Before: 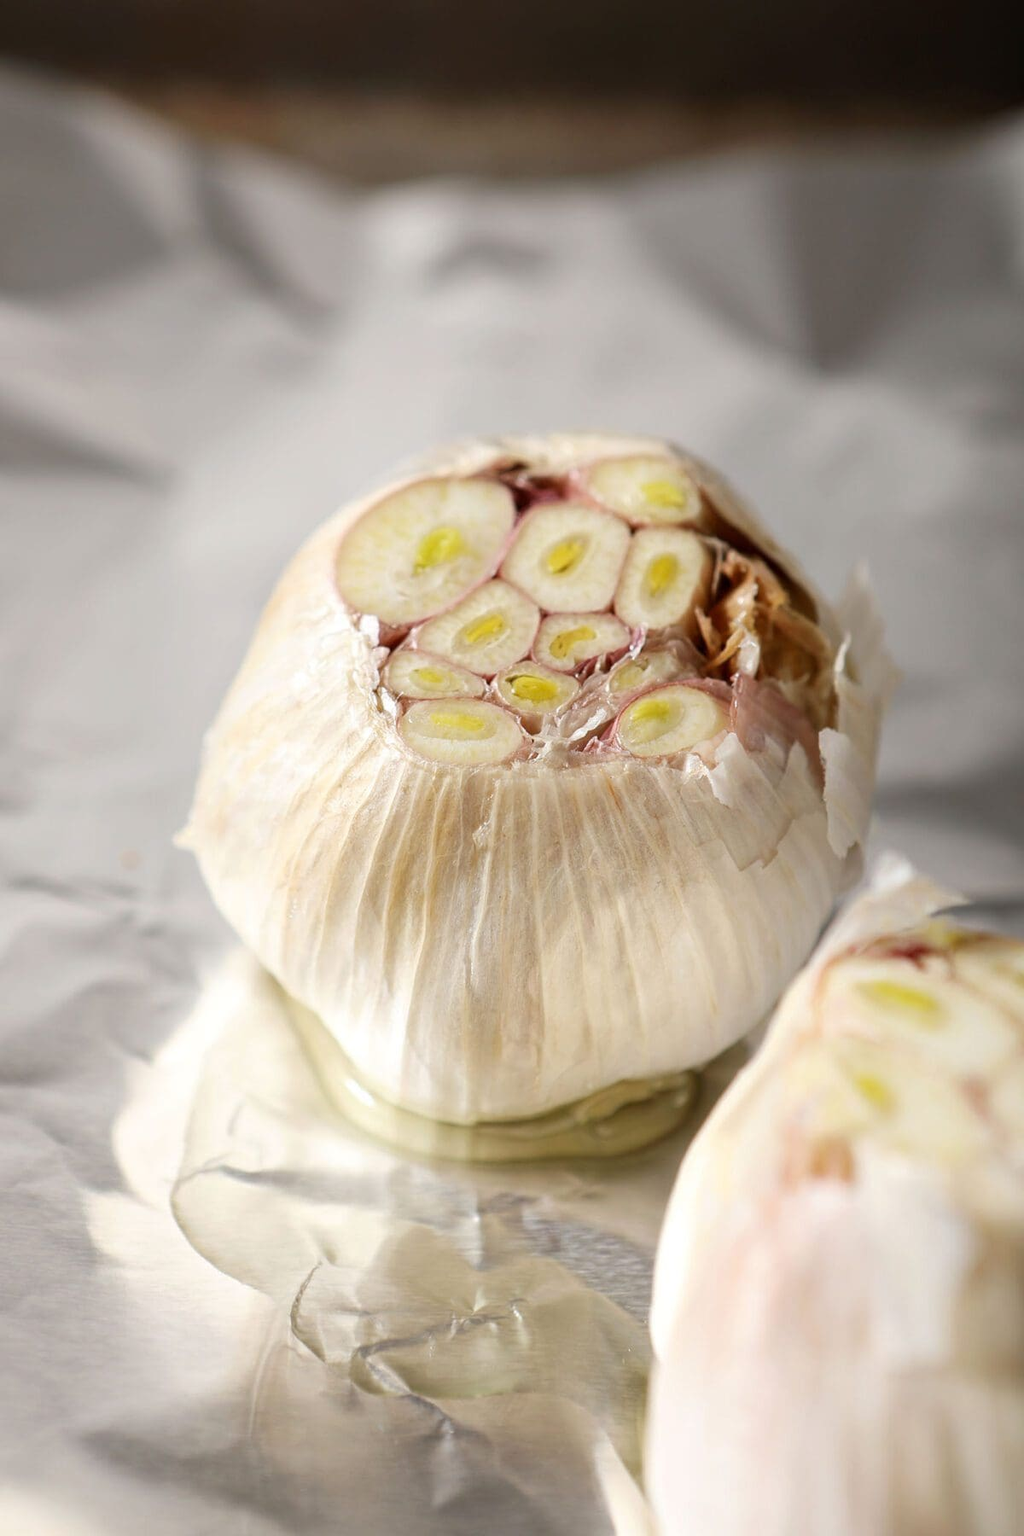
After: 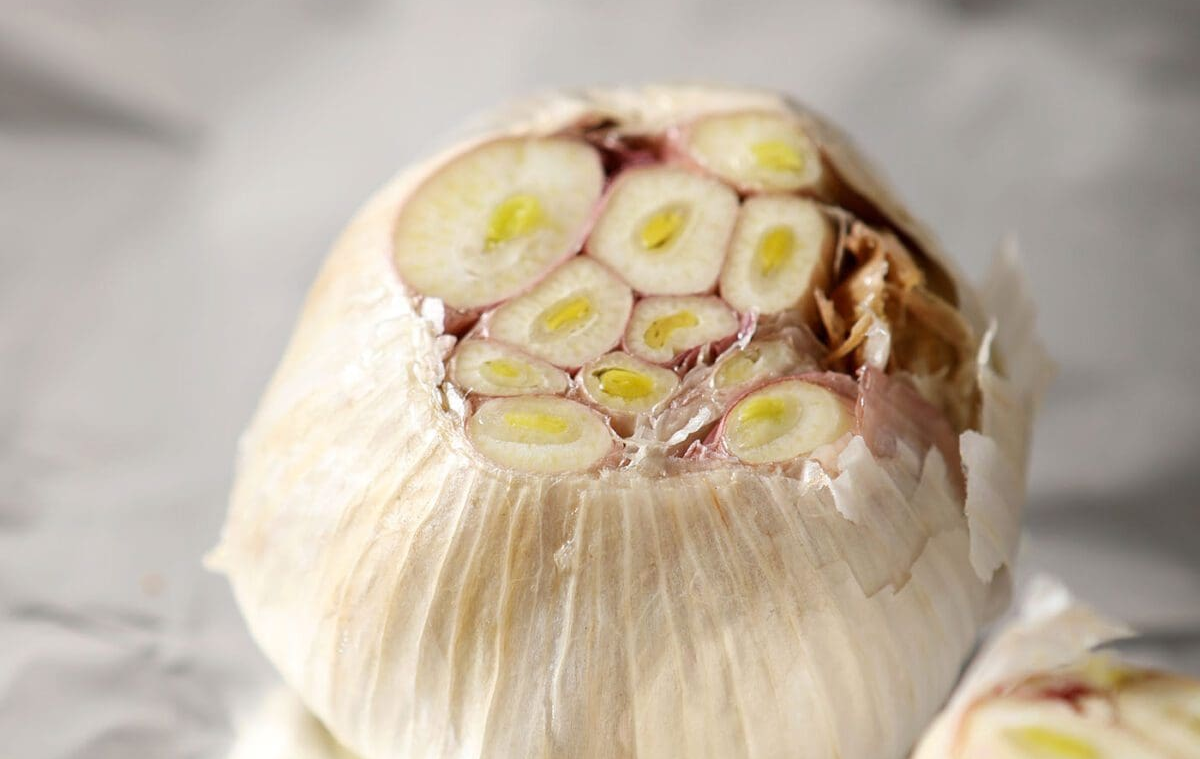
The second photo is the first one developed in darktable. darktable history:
crop and rotate: top 23.54%, bottom 34.256%
